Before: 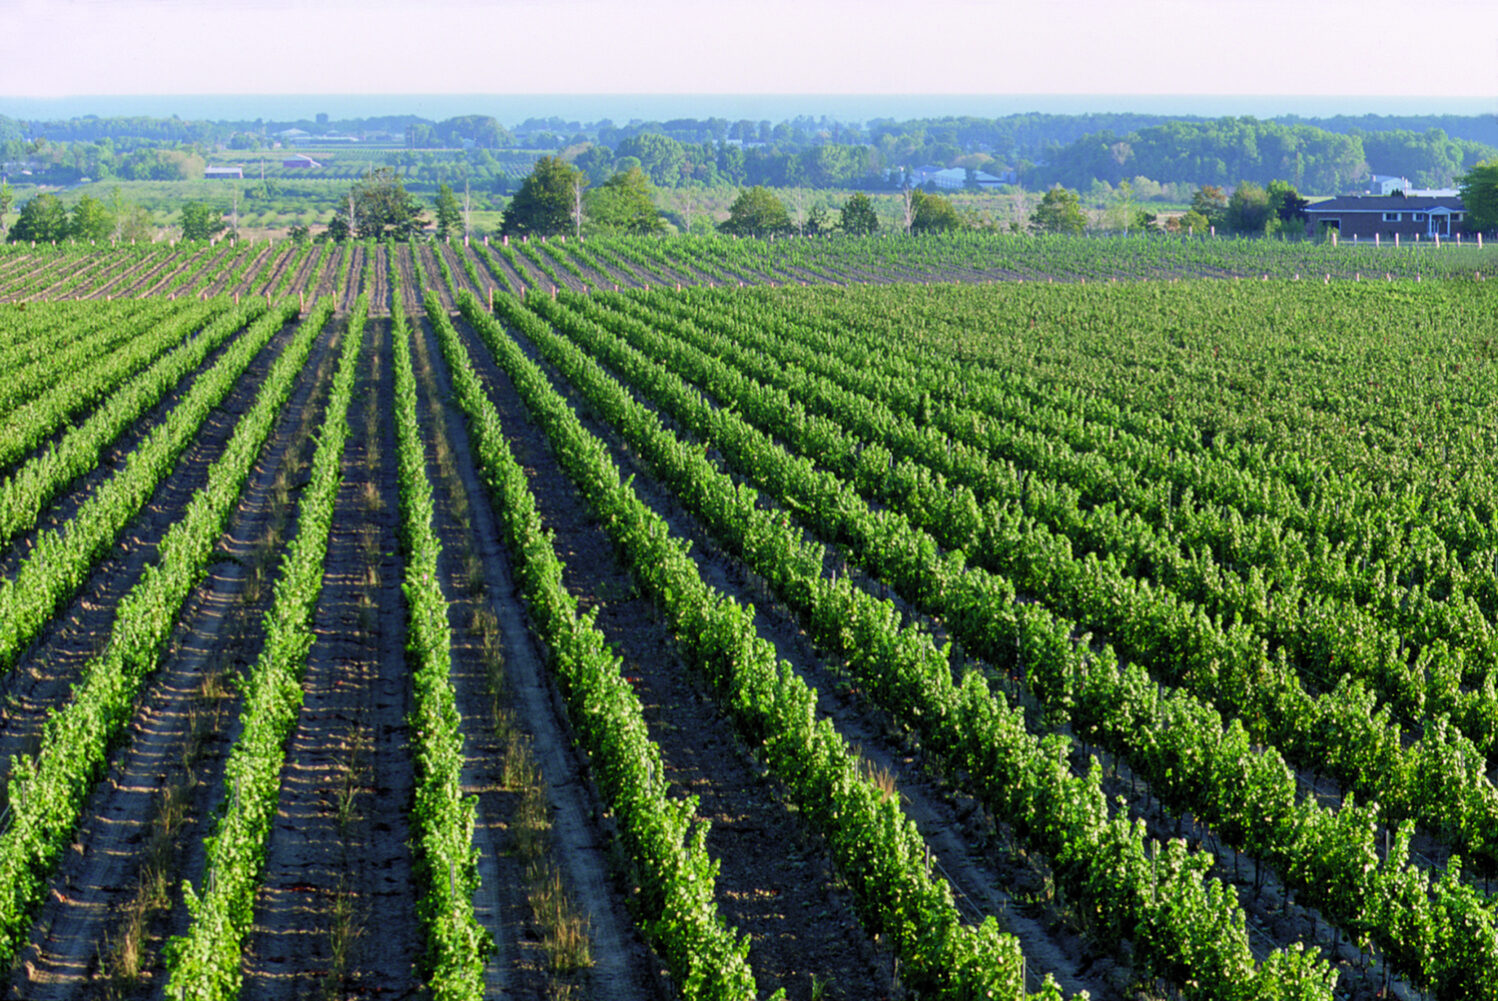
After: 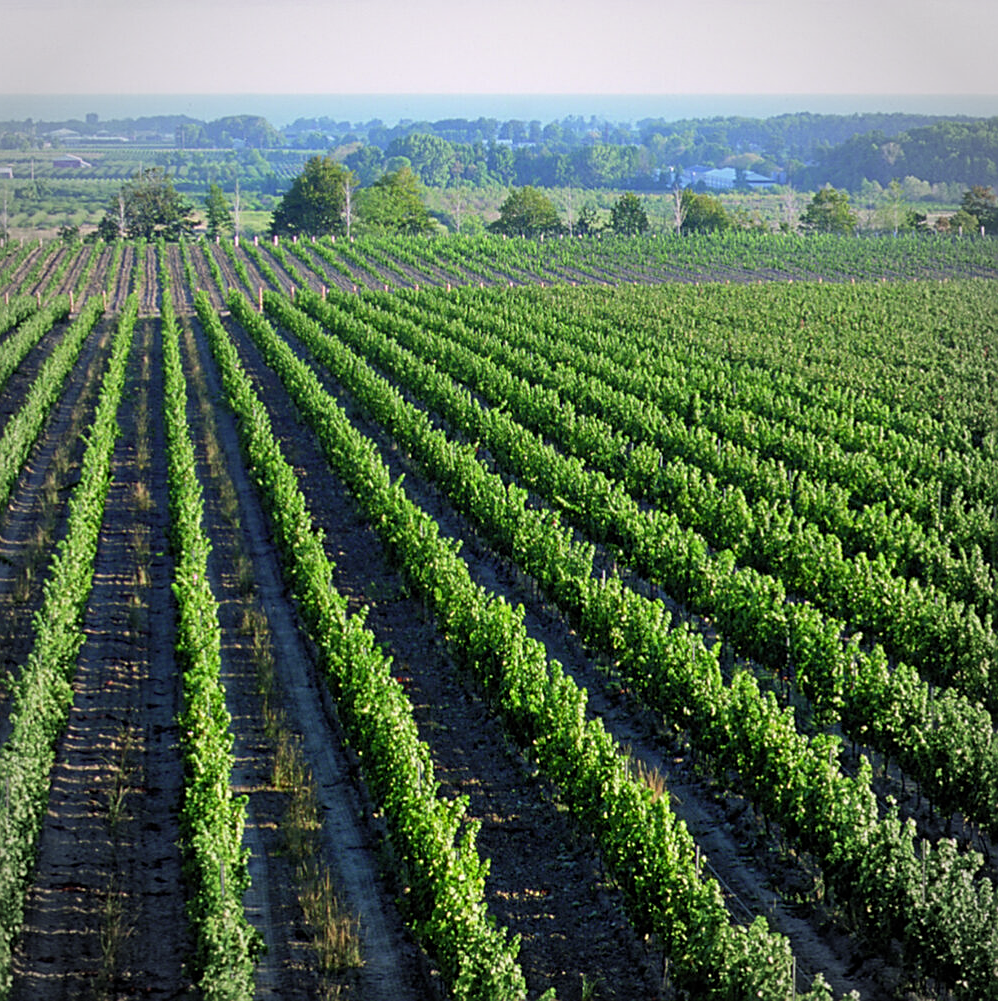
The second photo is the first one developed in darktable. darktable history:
vignetting: fall-off radius 45%, brightness -0.33
sharpen: on, module defaults
crop: left 15.419%, right 17.914%
